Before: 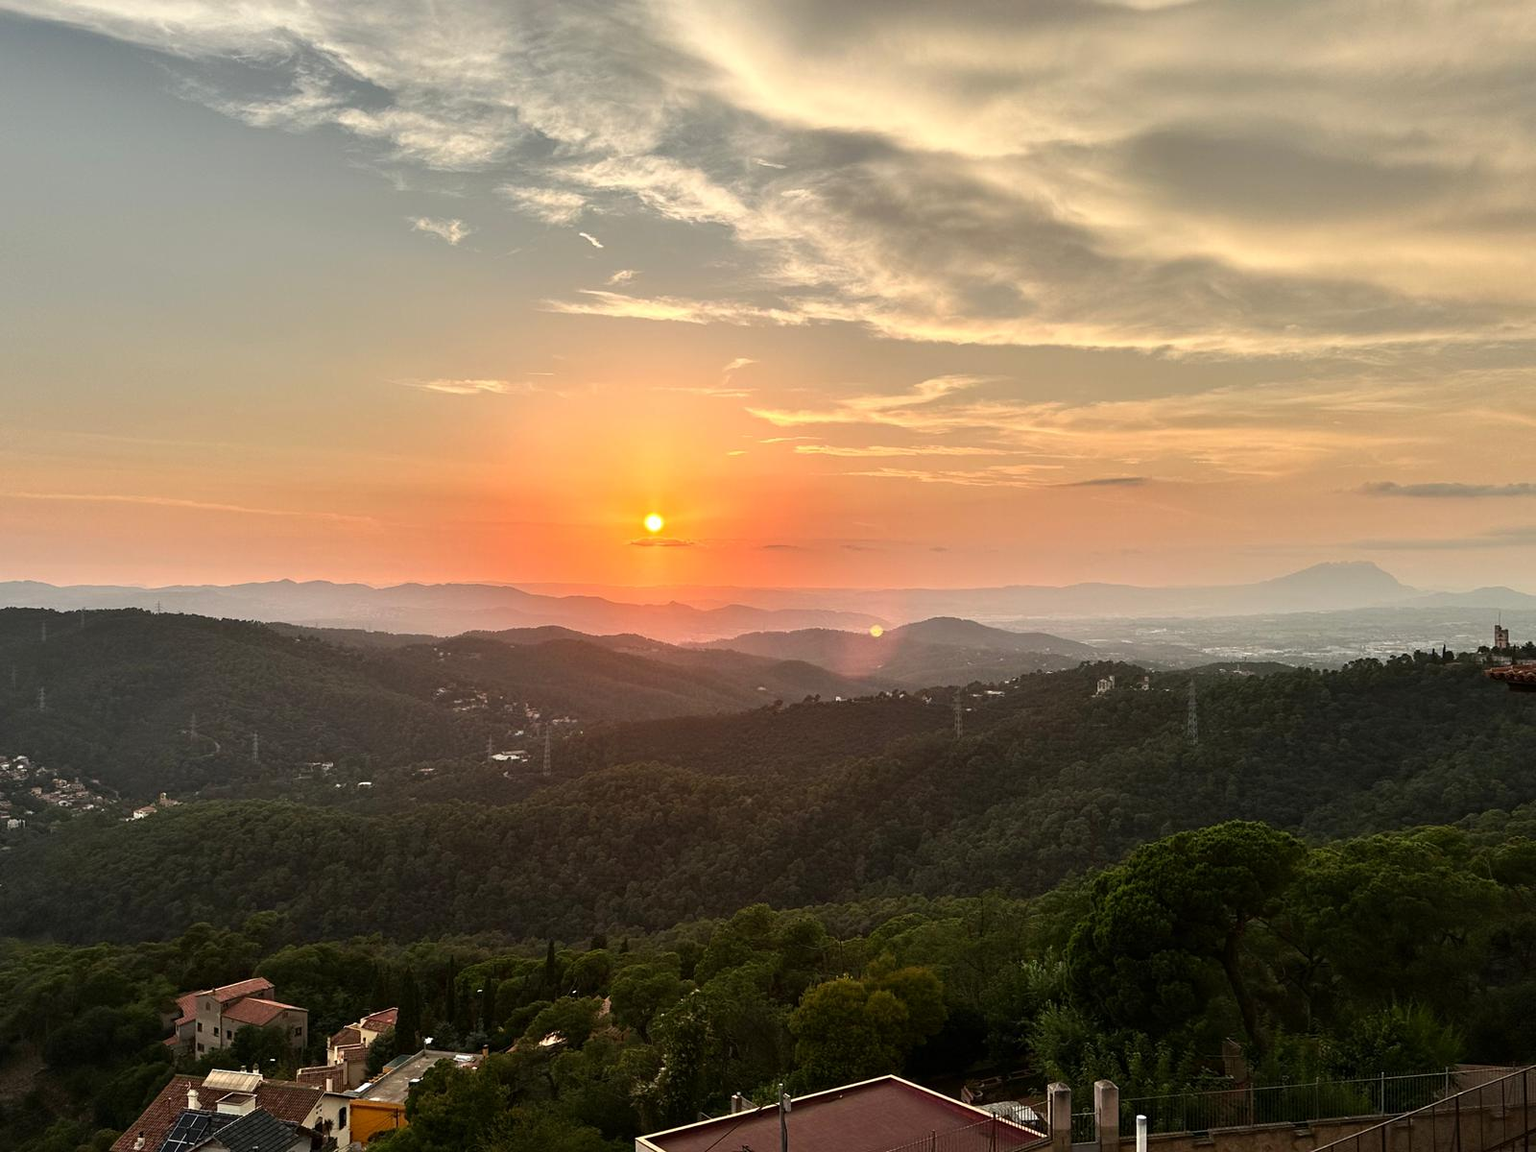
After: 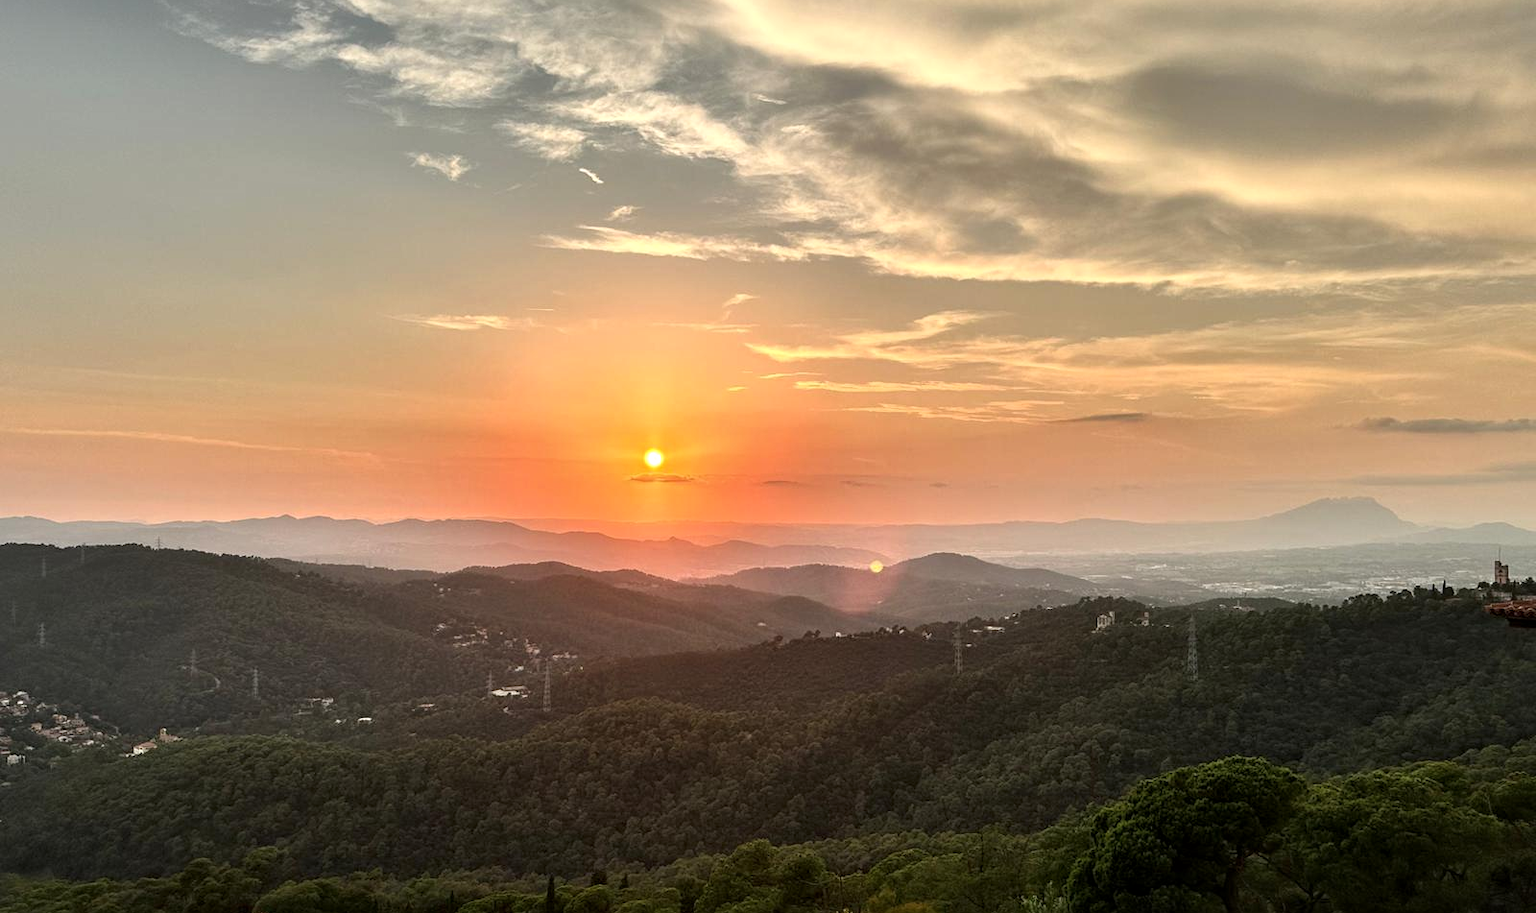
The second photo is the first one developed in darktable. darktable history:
crop and rotate: top 5.657%, bottom 14.993%
local contrast: mode bilateral grid, contrast 19, coarseness 50, detail 132%, midtone range 0.2
